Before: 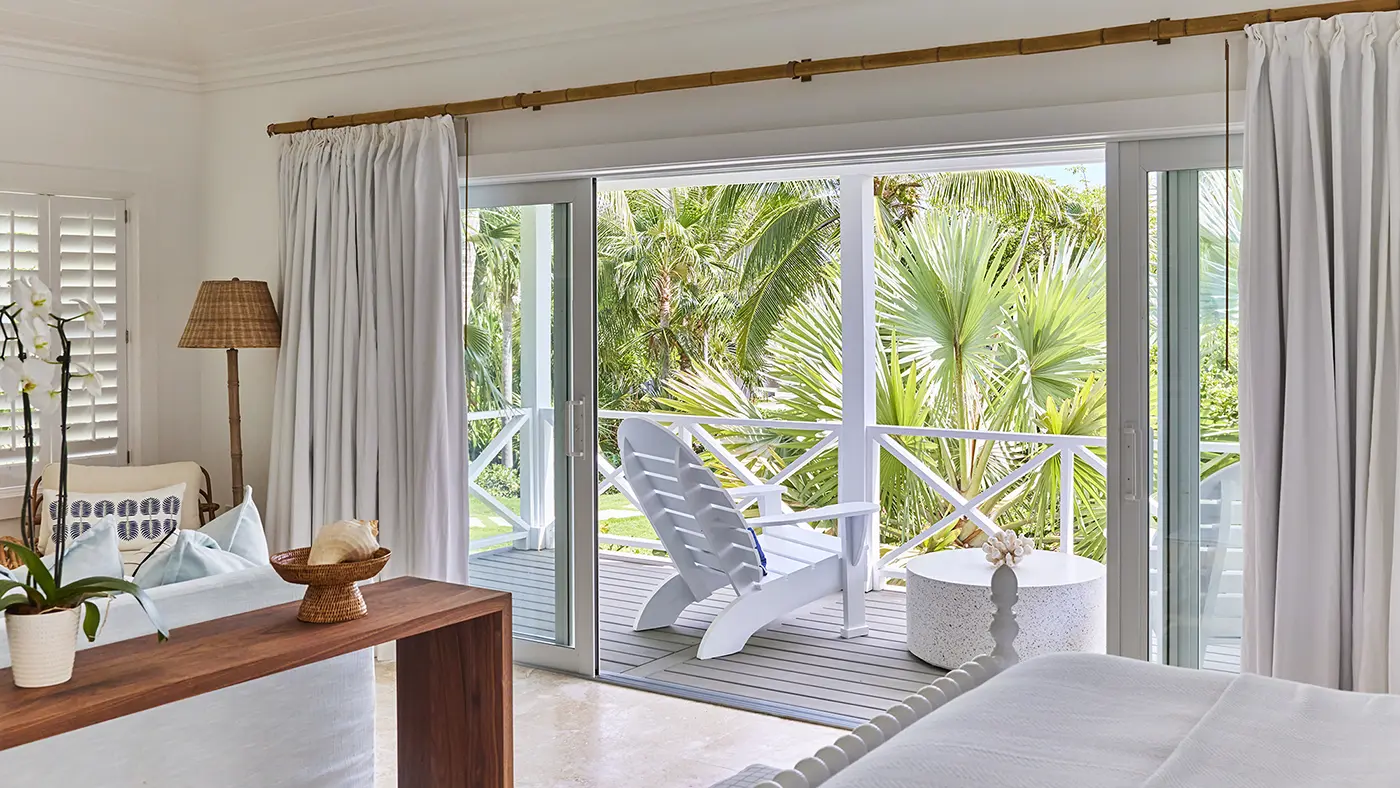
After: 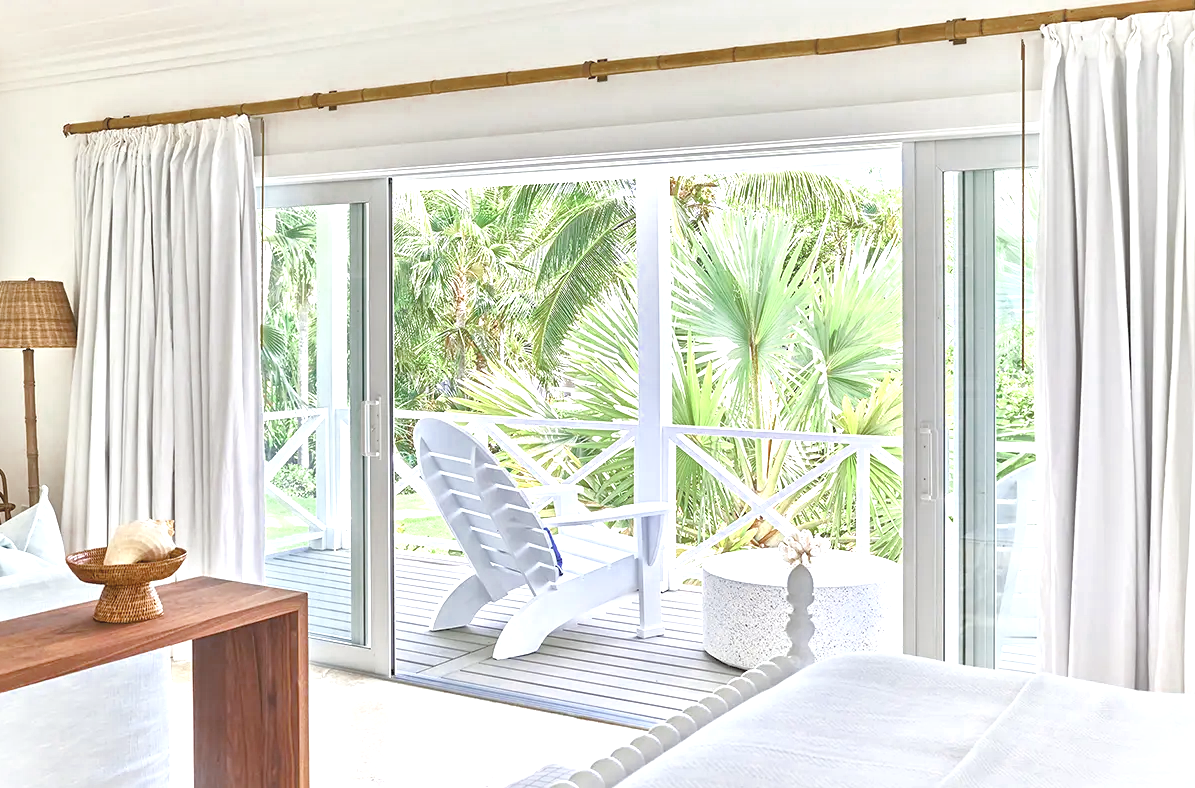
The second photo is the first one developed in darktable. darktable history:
contrast brightness saturation: brightness 0.28
exposure: black level correction 0, exposure 1 EV, compensate exposure bias true, compensate highlight preservation false
color zones: curves: ch0 [(0, 0.5) (0.125, 0.4) (0.25, 0.5) (0.375, 0.4) (0.5, 0.4) (0.625, 0.35) (0.75, 0.35) (0.875, 0.5)]; ch1 [(0, 0.35) (0.125, 0.45) (0.25, 0.35) (0.375, 0.35) (0.5, 0.35) (0.625, 0.35) (0.75, 0.45) (0.875, 0.35)]; ch2 [(0, 0.6) (0.125, 0.5) (0.25, 0.5) (0.375, 0.6) (0.5, 0.6) (0.625, 0.5) (0.75, 0.5) (0.875, 0.5)]
color balance rgb: perceptual saturation grading › global saturation 20%, perceptual saturation grading › highlights -25%, perceptual saturation grading › shadows 25%
local contrast: mode bilateral grid, contrast 20, coarseness 20, detail 150%, midtone range 0.2
white balance: red 0.978, blue 0.999
crop and rotate: left 14.584%
